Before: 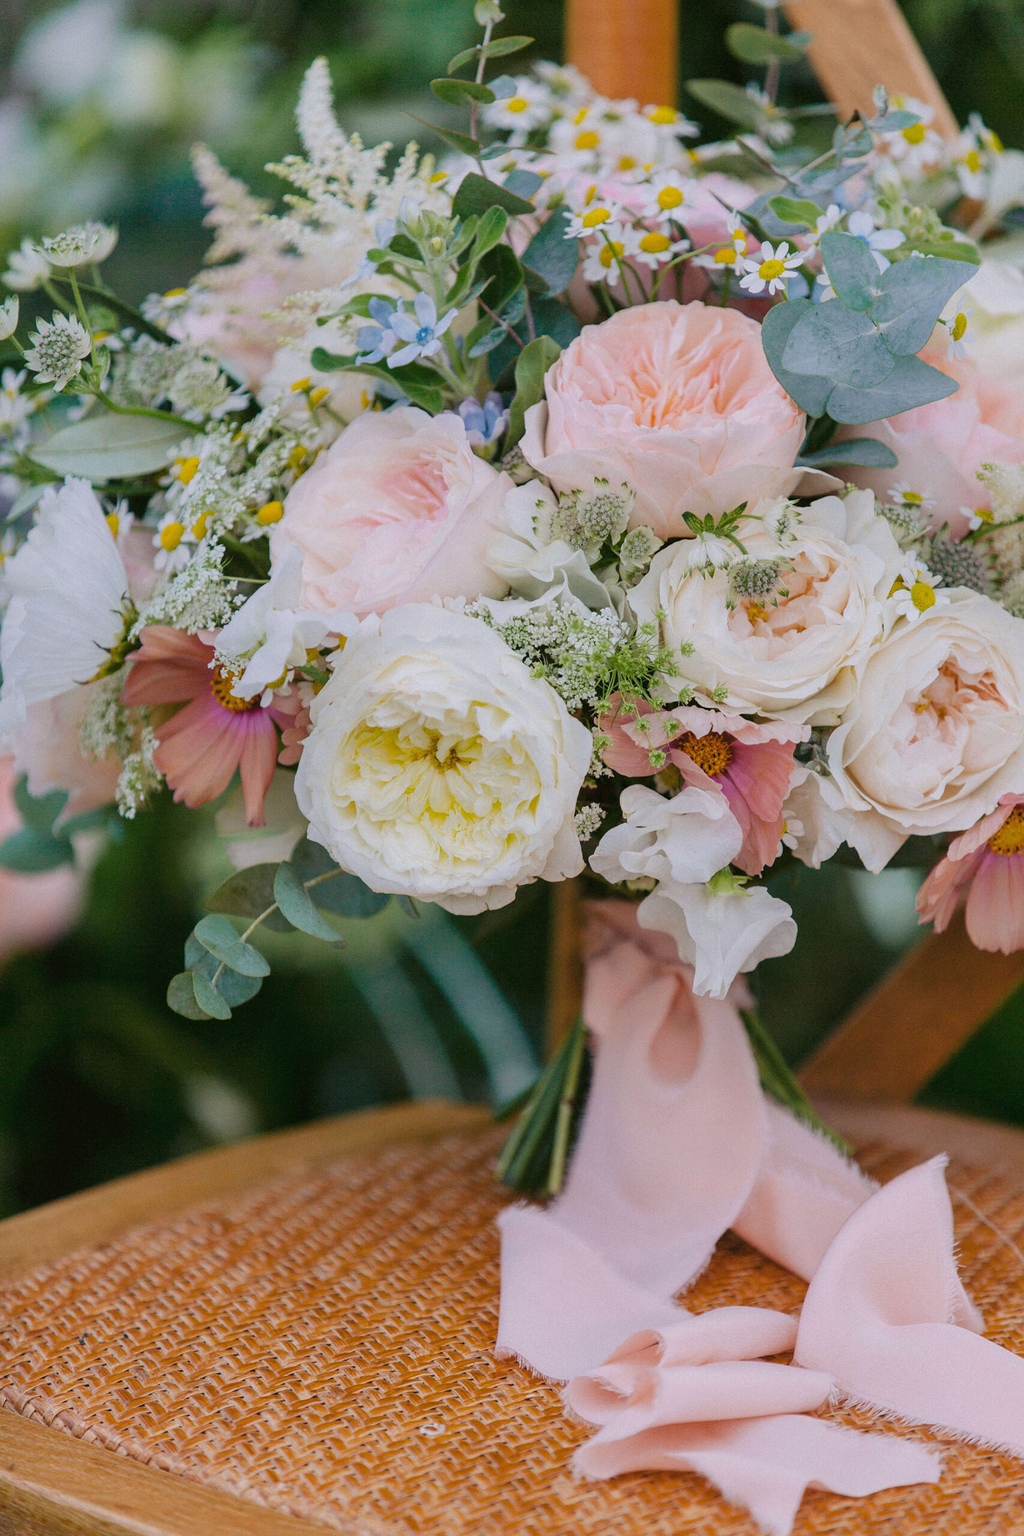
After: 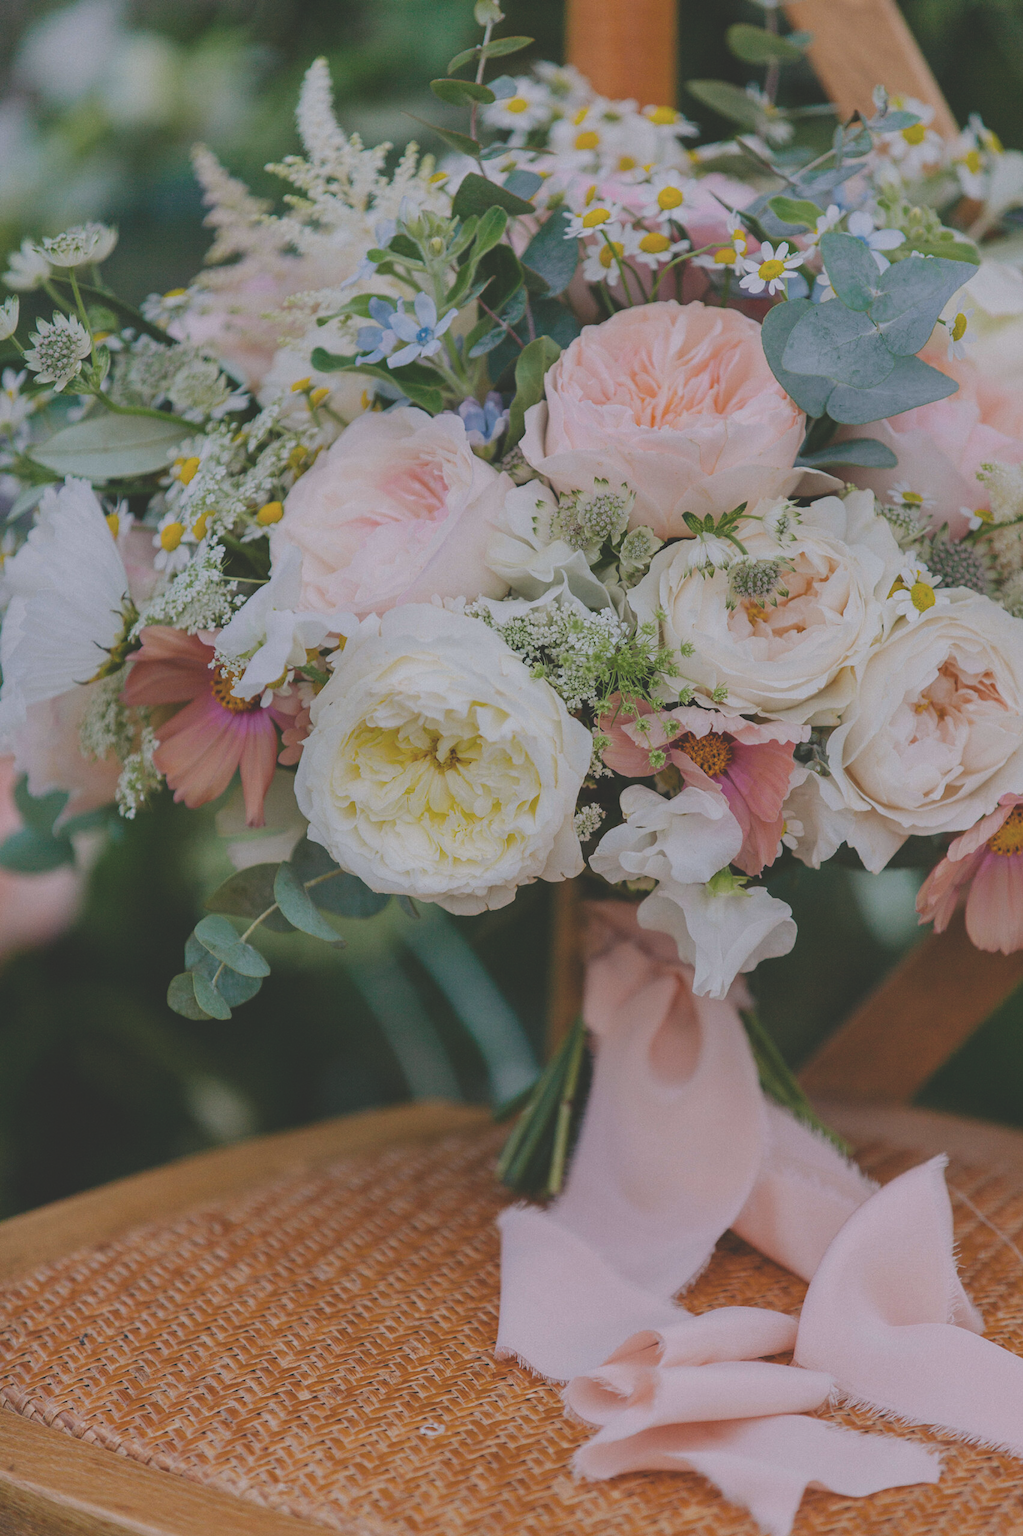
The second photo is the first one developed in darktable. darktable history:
exposure: black level correction -0.034, exposure -0.495 EV, compensate highlight preservation false
